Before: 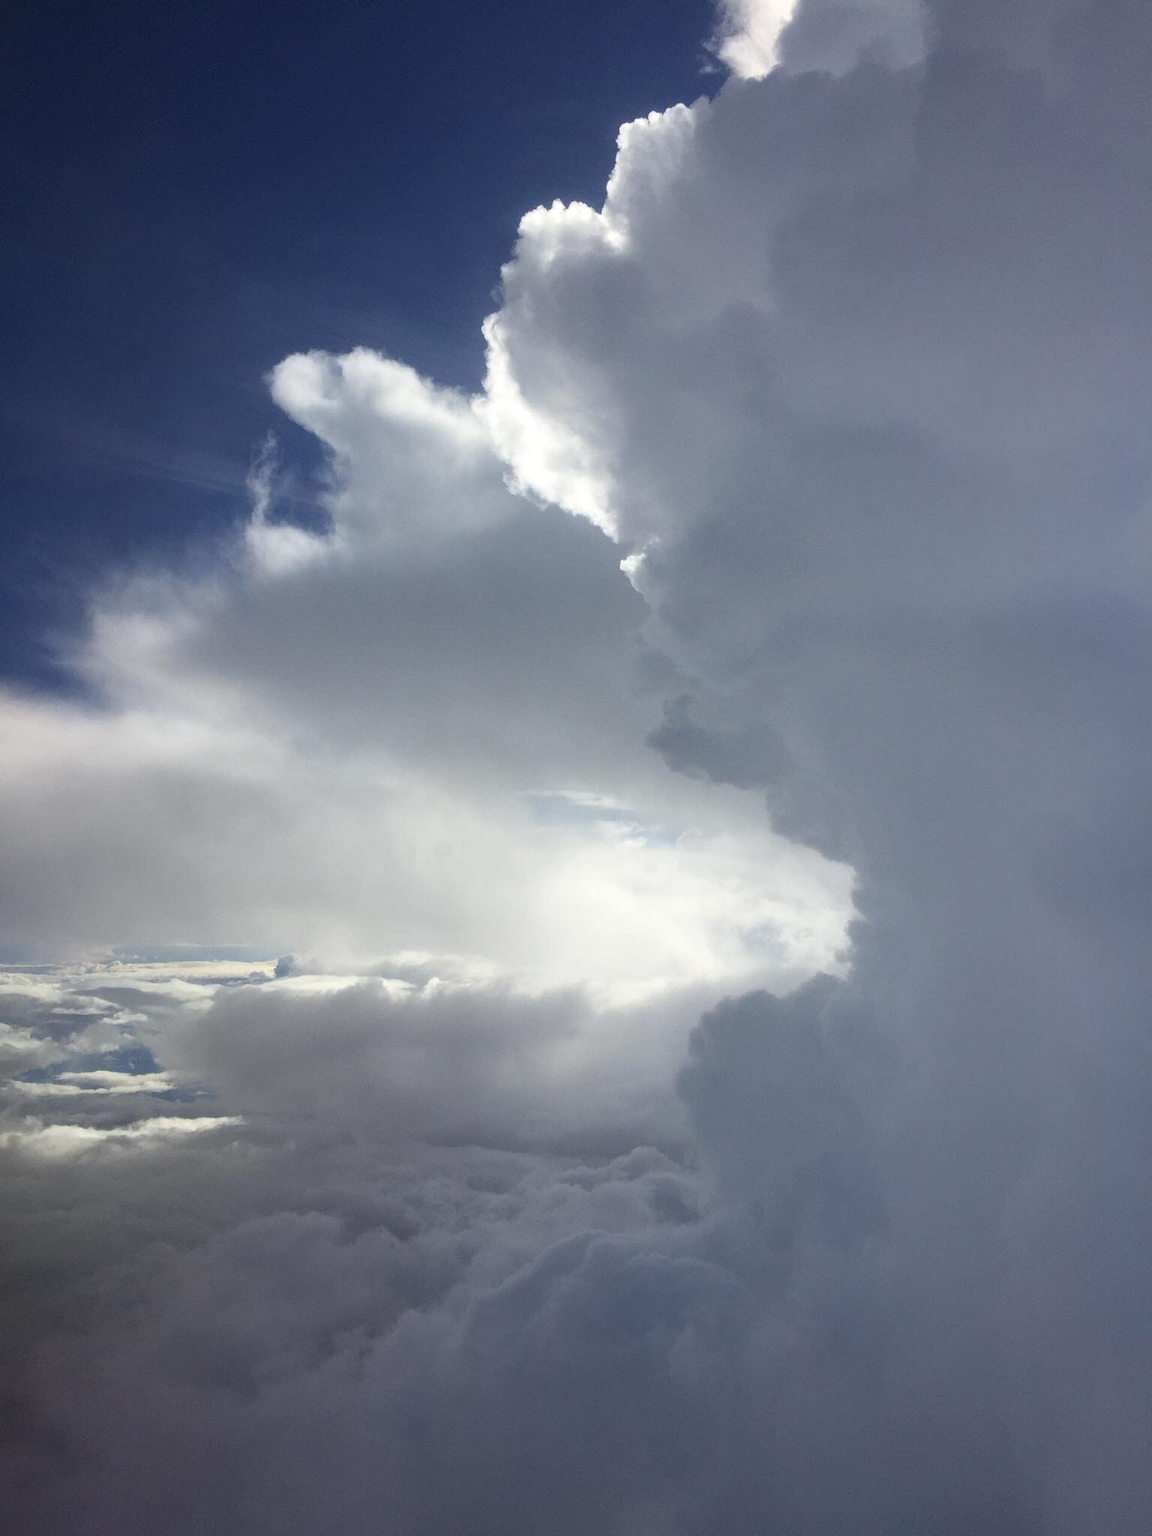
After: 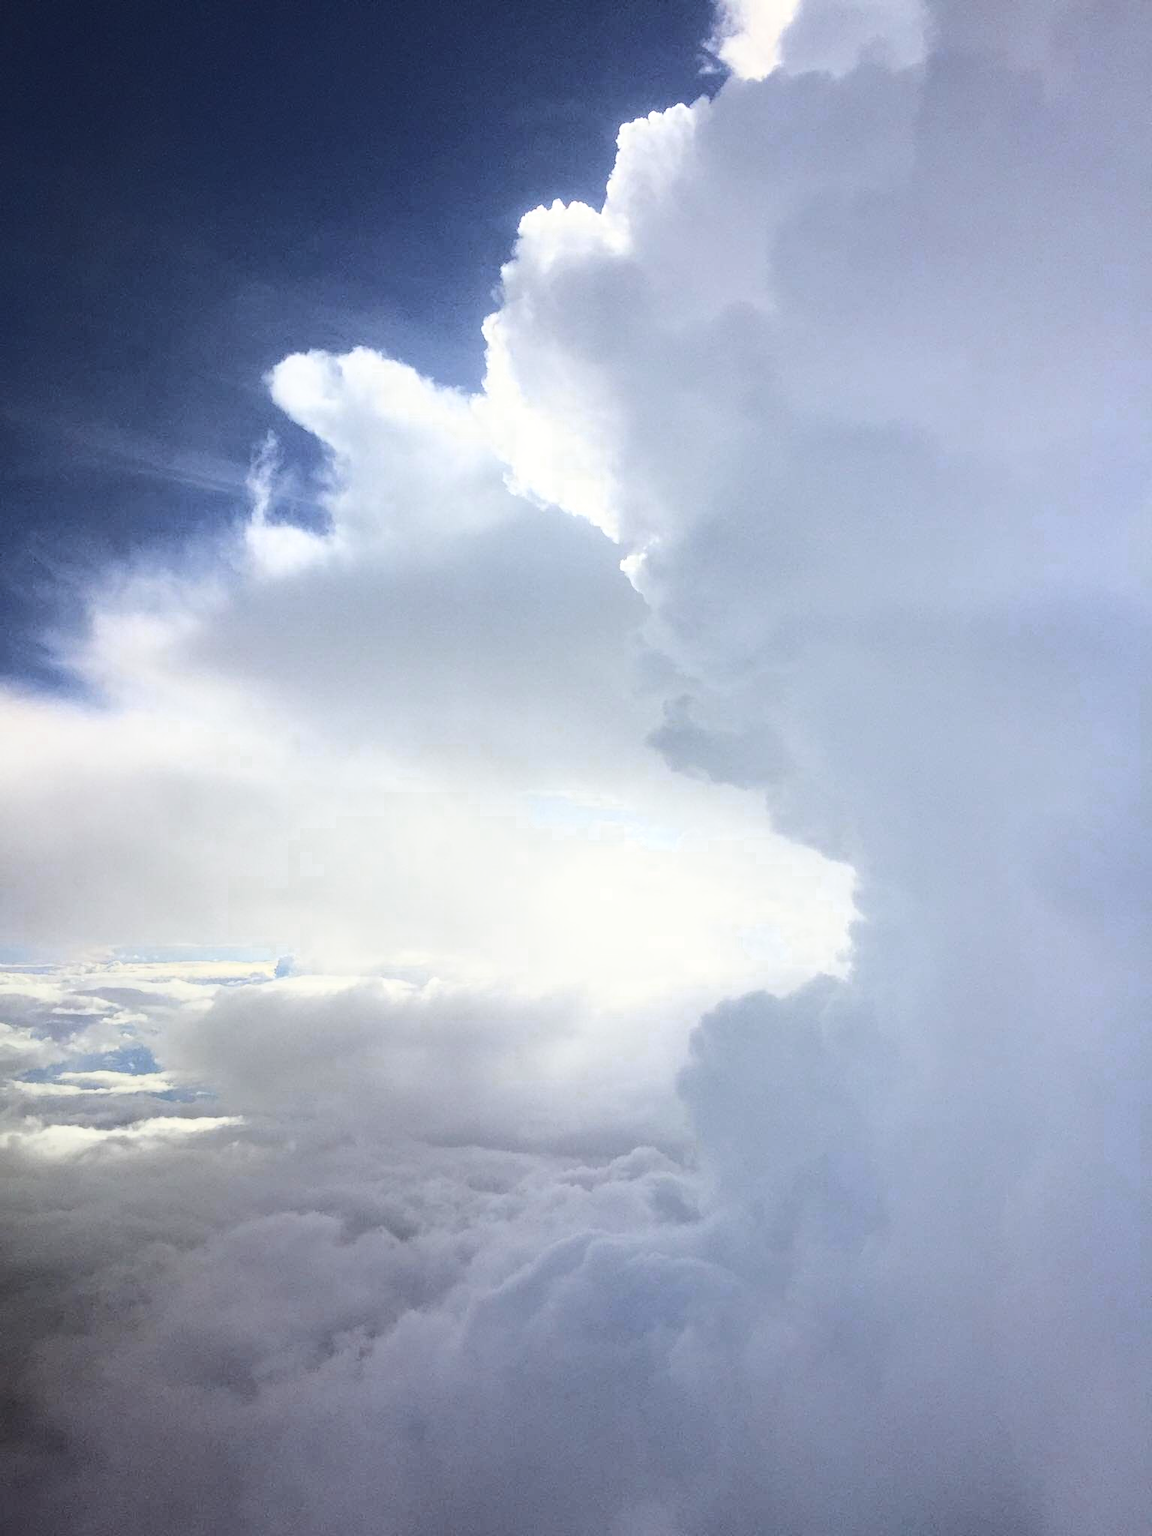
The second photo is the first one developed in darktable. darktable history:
base curve: curves: ch0 [(0, 0) (0.032, 0.037) (0.105, 0.228) (0.435, 0.76) (0.856, 0.983) (1, 1)]
color zones: curves: ch0 [(0, 0.5) (0.125, 0.4) (0.25, 0.5) (0.375, 0.4) (0.5, 0.4) (0.625, 0.6) (0.75, 0.6) (0.875, 0.5)]; ch1 [(0, 0.4) (0.125, 0.5) (0.25, 0.4) (0.375, 0.4) (0.5, 0.4) (0.625, 0.4) (0.75, 0.5) (0.875, 0.4)]; ch2 [(0, 0.6) (0.125, 0.5) (0.25, 0.5) (0.375, 0.6) (0.5, 0.6) (0.625, 0.5) (0.75, 0.5) (0.875, 0.5)]
exposure: compensate highlight preservation false
